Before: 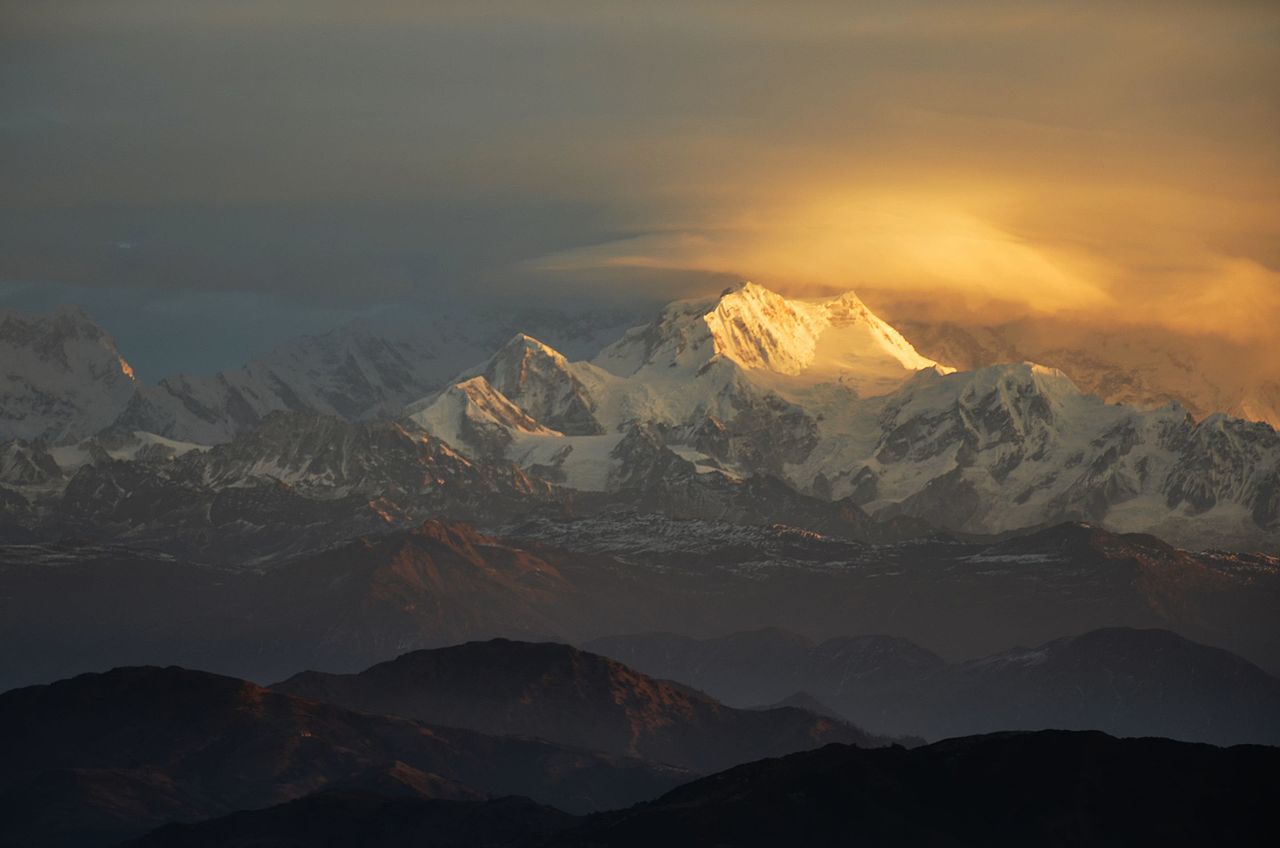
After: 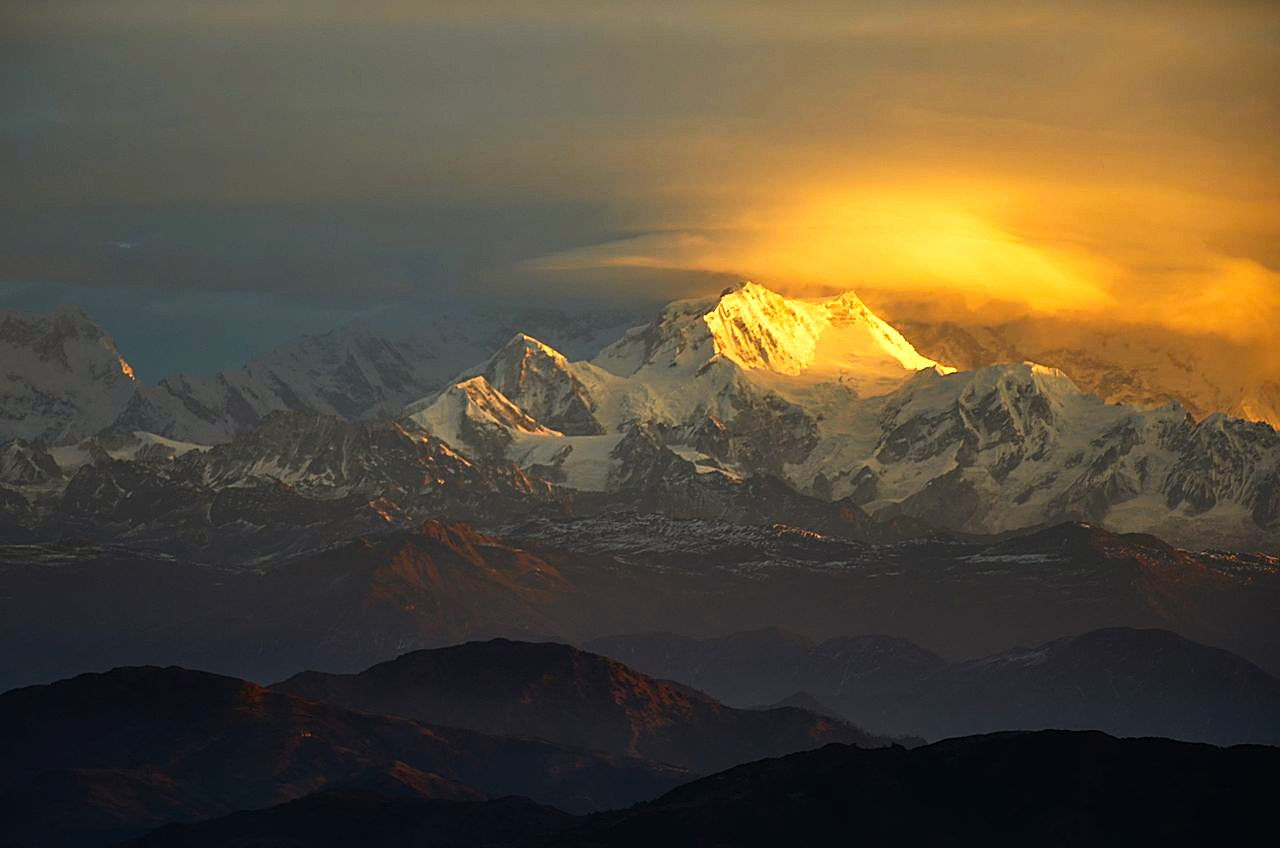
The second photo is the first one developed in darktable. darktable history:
sharpen: on, module defaults
contrast brightness saturation: contrast 0.102, brightness 0.036, saturation 0.094
color balance rgb: highlights gain › chroma 3.085%, highlights gain › hue 76.64°, linear chroma grading › global chroma 0.396%, perceptual saturation grading › global saturation 20%, perceptual saturation grading › highlights -25.834%, perceptual saturation grading › shadows 26.161%, perceptual brilliance grading › global brilliance 15.341%, perceptual brilliance grading › shadows -34.524%, global vibrance 20%
